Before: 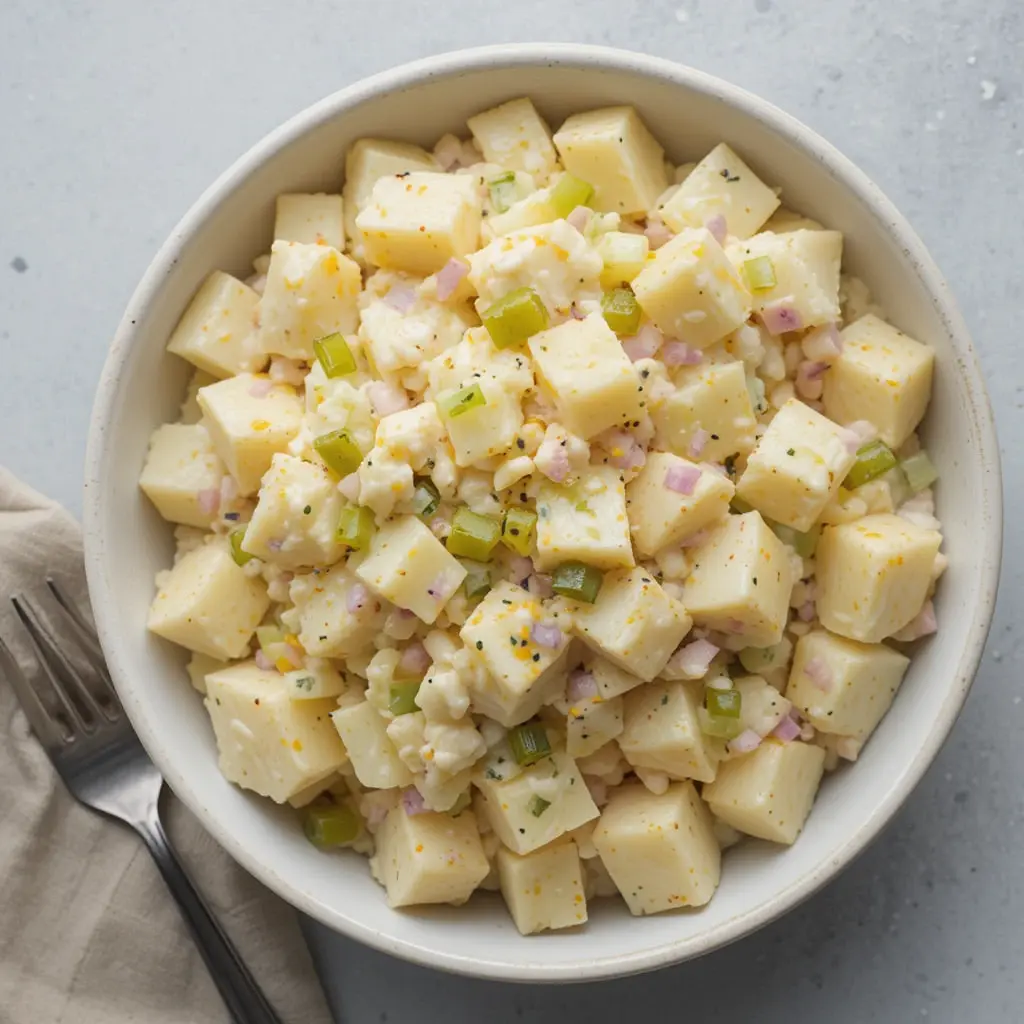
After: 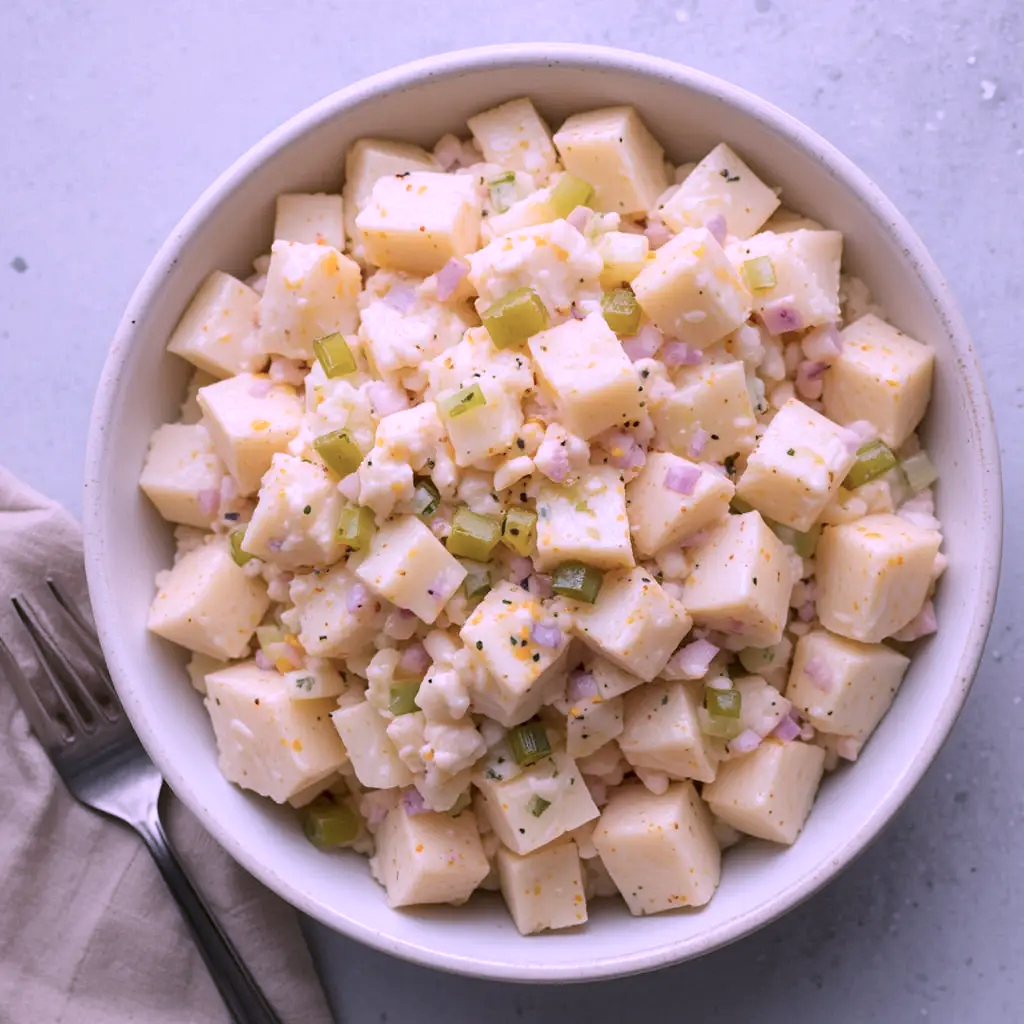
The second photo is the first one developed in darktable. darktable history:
color correction: highlights a* 15.03, highlights b* -25.07
contrast equalizer: octaves 7, y [[0.6 ×6], [0.55 ×6], [0 ×6], [0 ×6], [0 ×6]], mix 0.3
